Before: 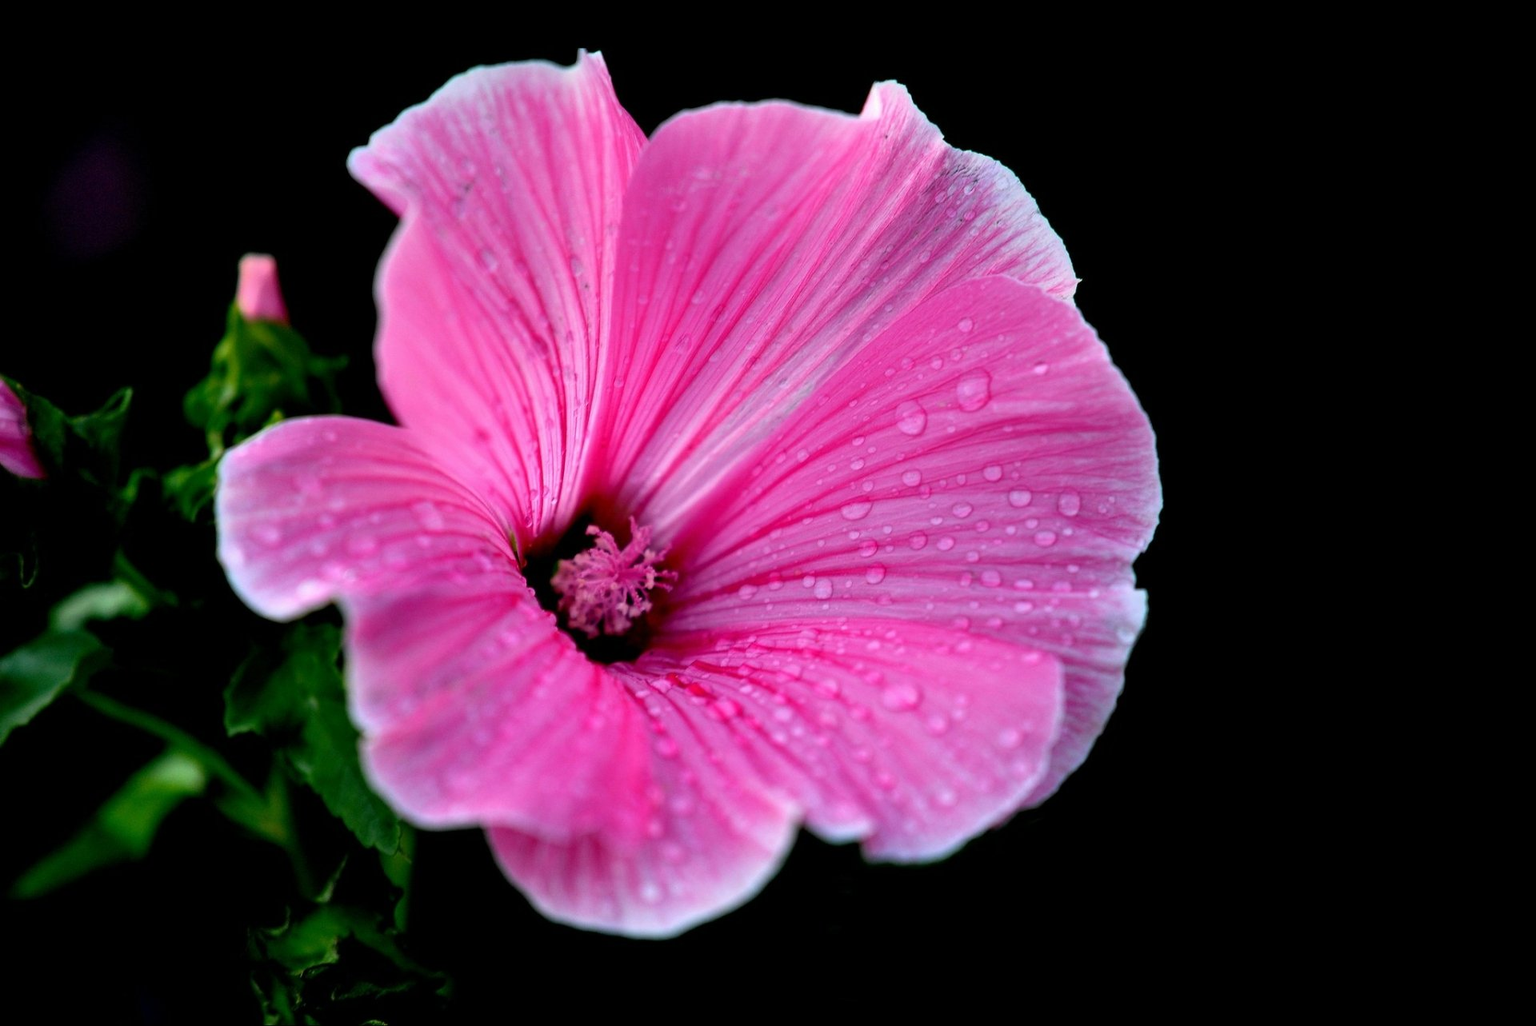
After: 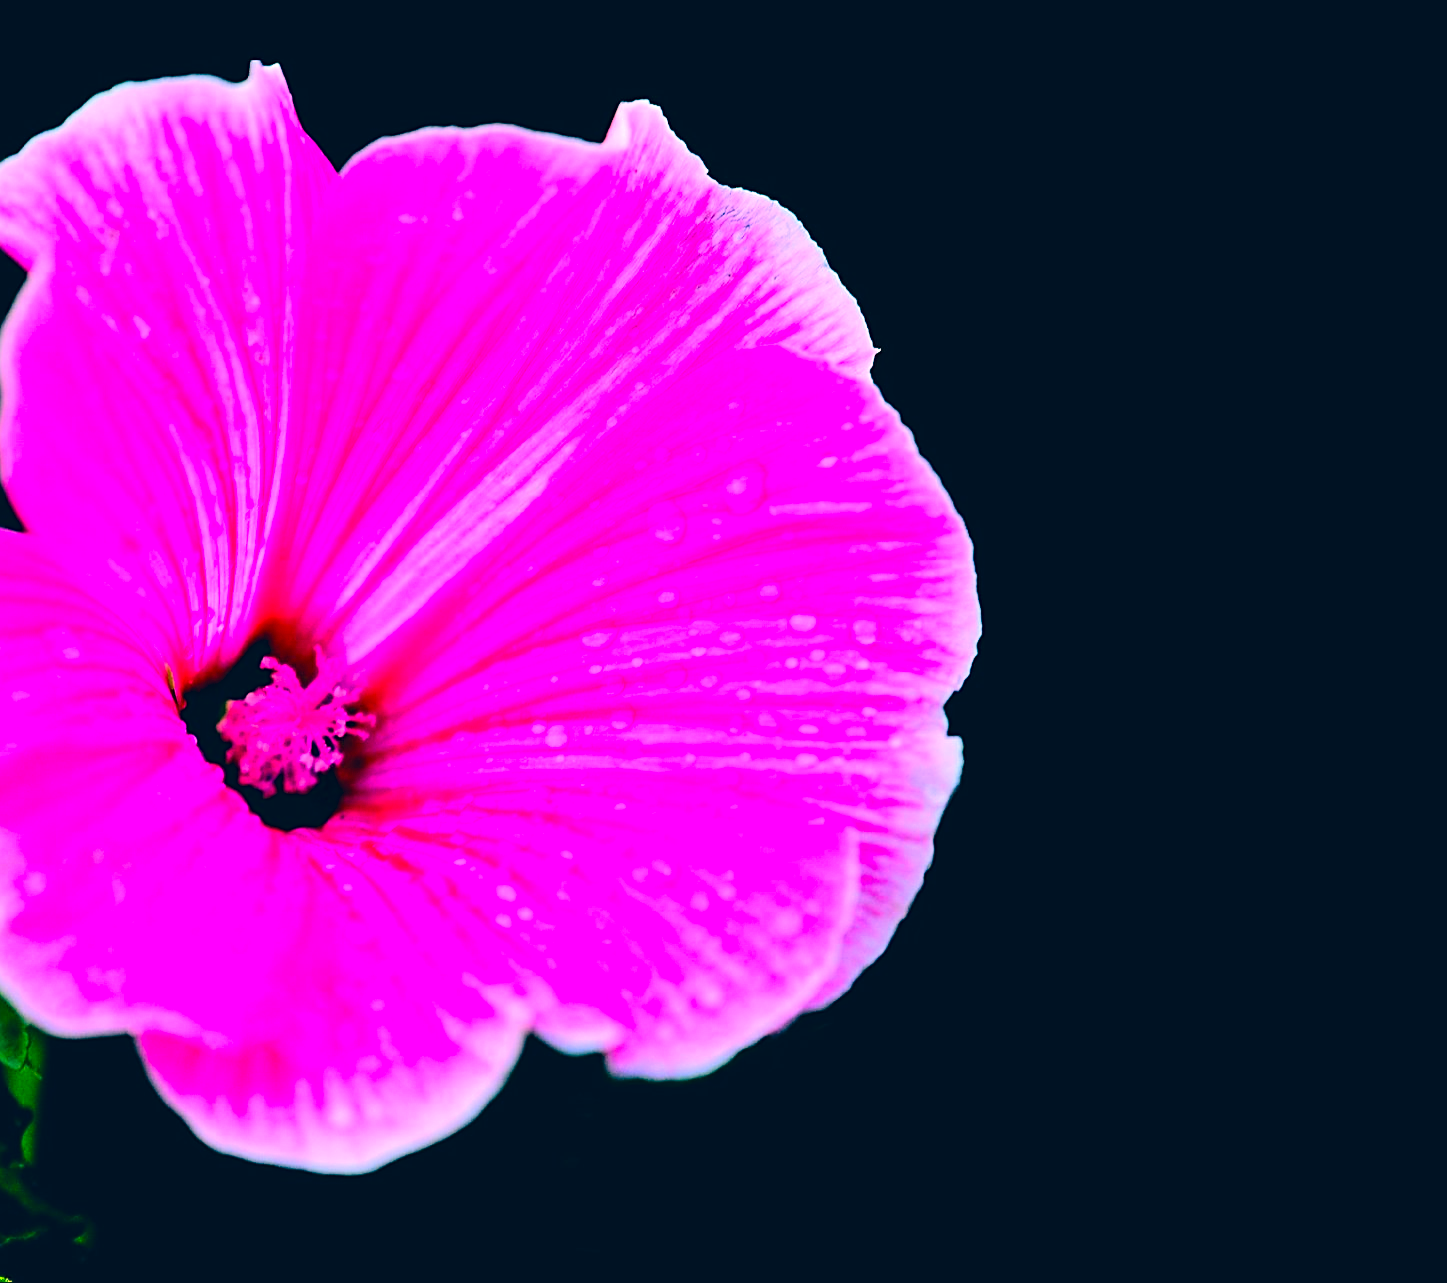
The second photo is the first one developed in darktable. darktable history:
color correction: highlights a* 17.29, highlights b* 0.236, shadows a* -15.08, shadows b* -14.18, saturation 1.53
sharpen: on, module defaults
shadows and highlights: low approximation 0.01, soften with gaussian
crop and rotate: left 24.608%
tone equalizer: -7 EV 0.147 EV, -6 EV 0.637 EV, -5 EV 1.19 EV, -4 EV 1.33 EV, -3 EV 1.17 EV, -2 EV 0.6 EV, -1 EV 0.149 EV, edges refinement/feathering 500, mask exposure compensation -1.57 EV, preserve details no
